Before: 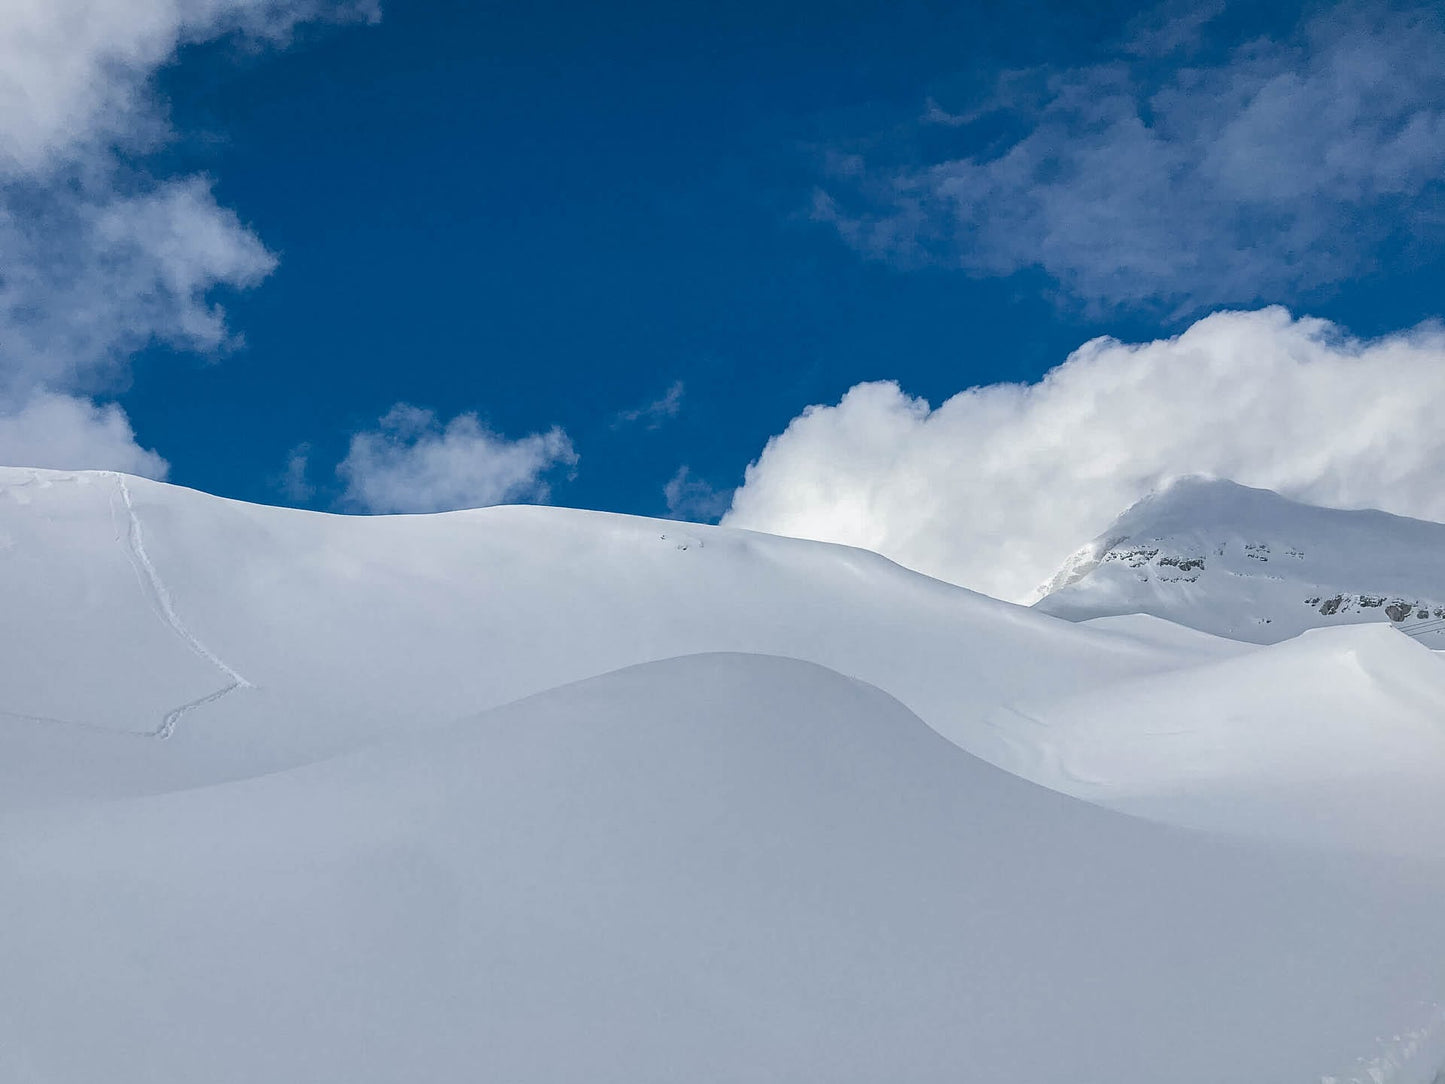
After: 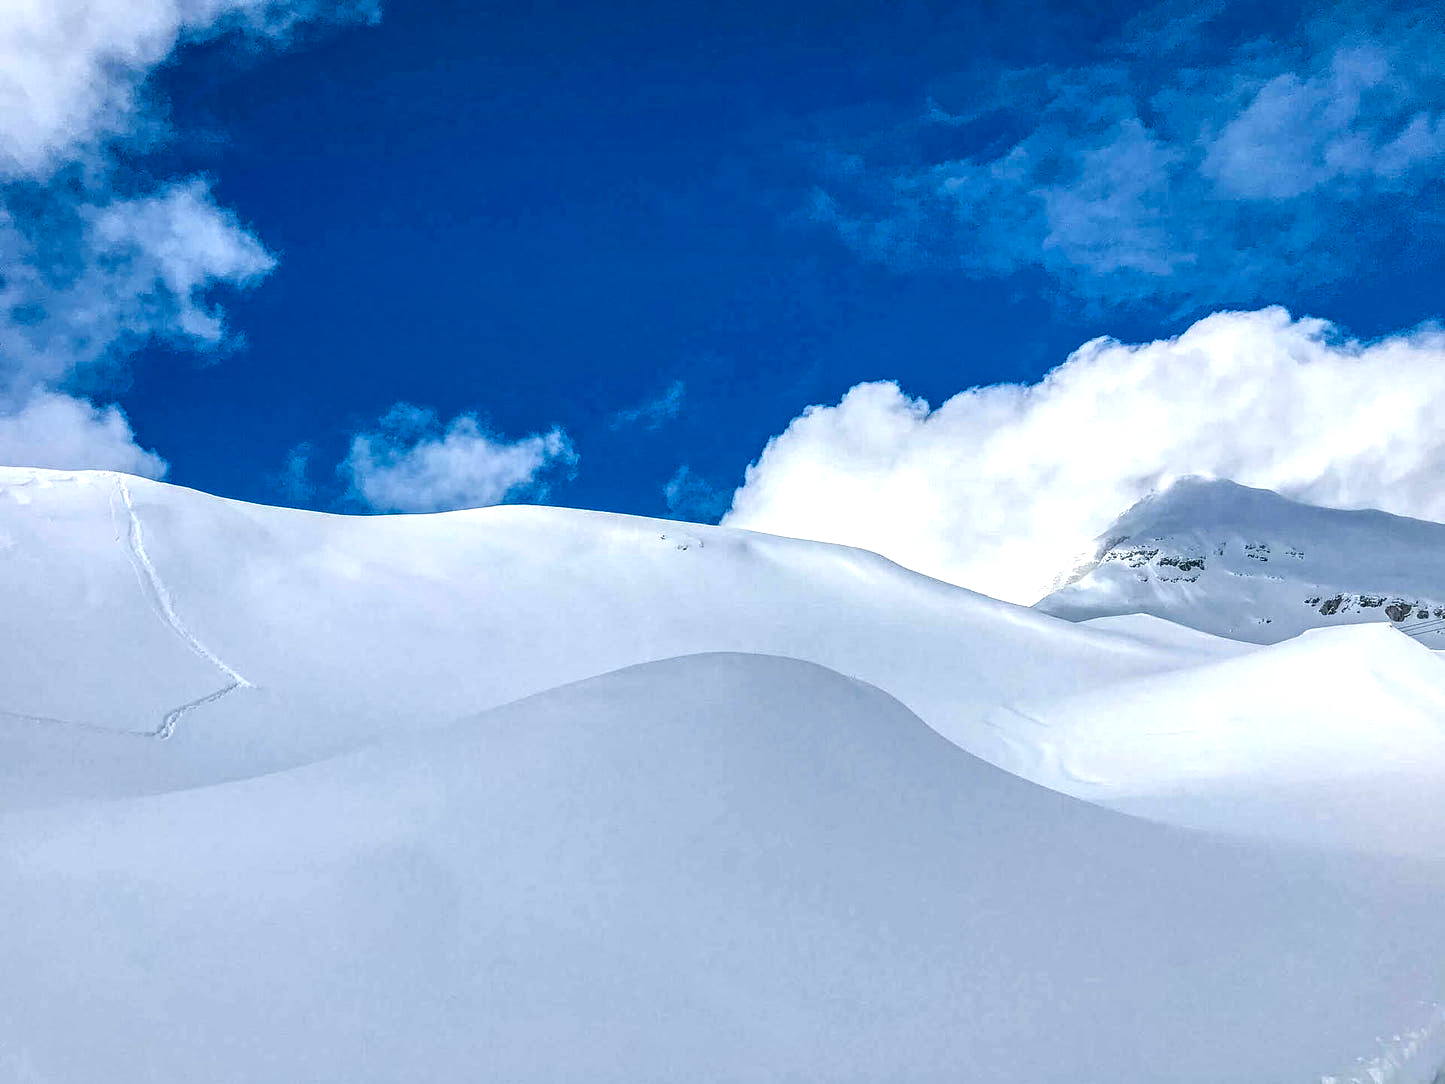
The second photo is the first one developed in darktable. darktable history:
color balance rgb: power › hue 209.8°, linear chroma grading › mid-tones 7.832%, perceptual saturation grading › global saturation 35.61%, perceptual brilliance grading › global brilliance 11.995%, global vibrance 9.724%
contrast brightness saturation: contrast 0.037, saturation 0.155
local contrast: highlights 60%, shadows 60%, detail 160%
